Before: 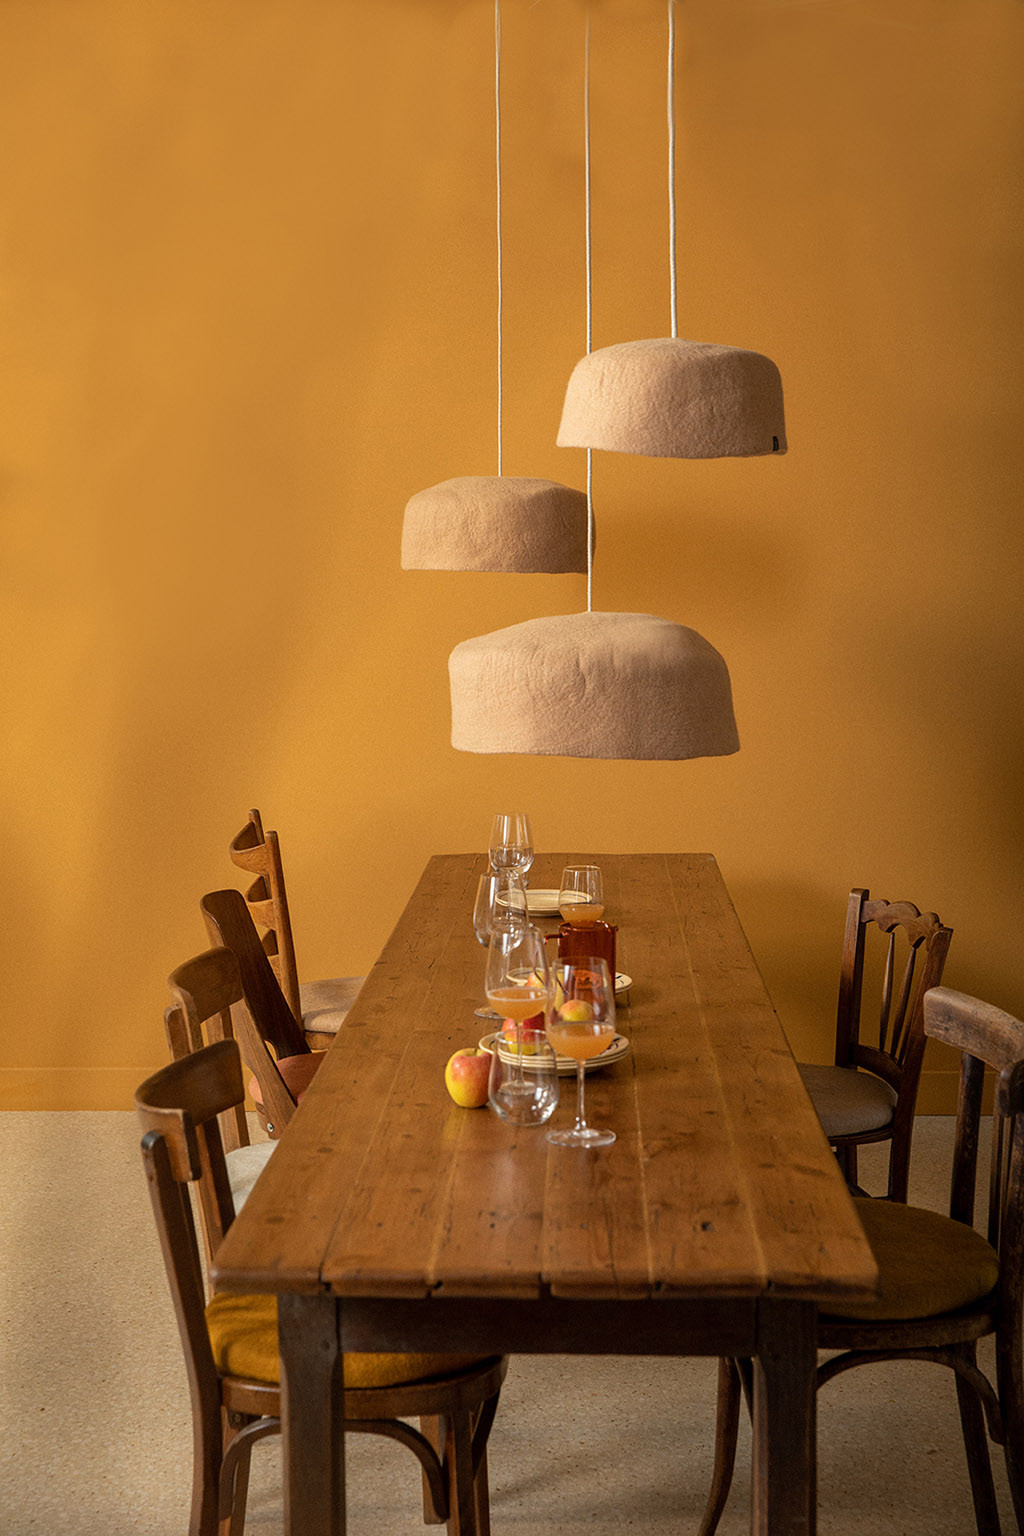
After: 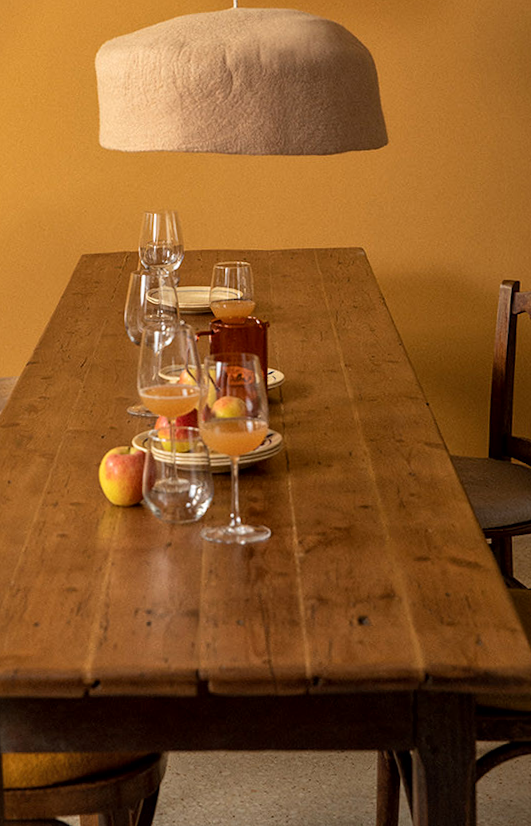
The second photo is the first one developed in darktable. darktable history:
rotate and perspective: rotation -1°, crop left 0.011, crop right 0.989, crop top 0.025, crop bottom 0.975
crop: left 34.479%, top 38.822%, right 13.718%, bottom 5.172%
local contrast: mode bilateral grid, contrast 20, coarseness 50, detail 120%, midtone range 0.2
